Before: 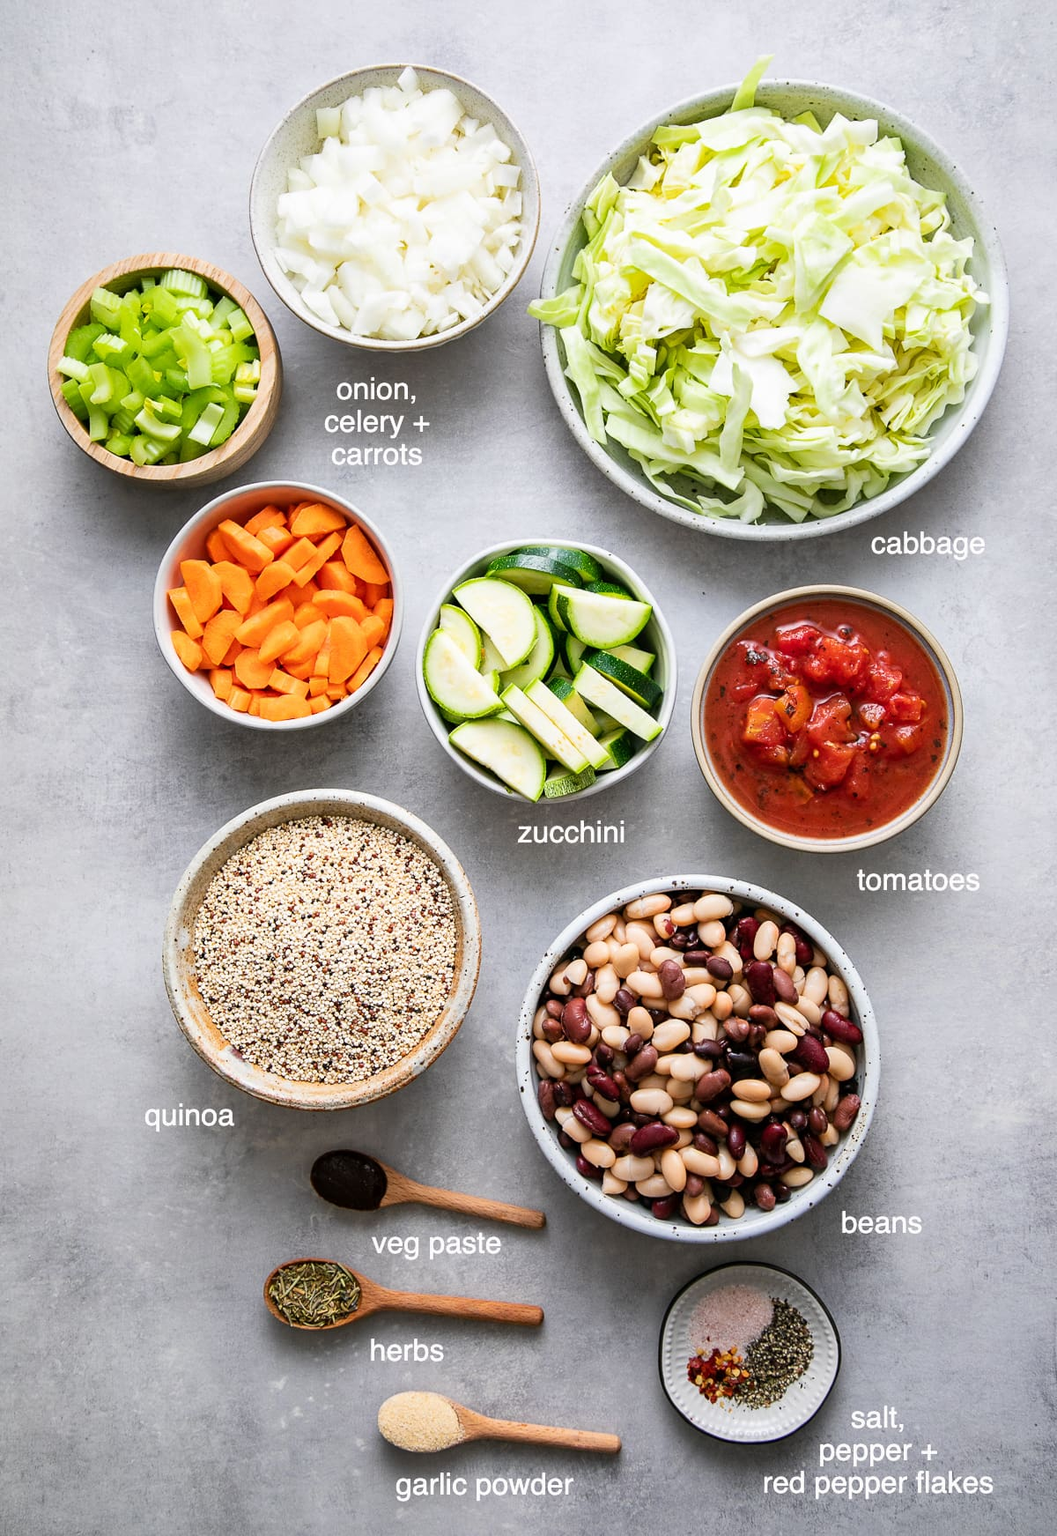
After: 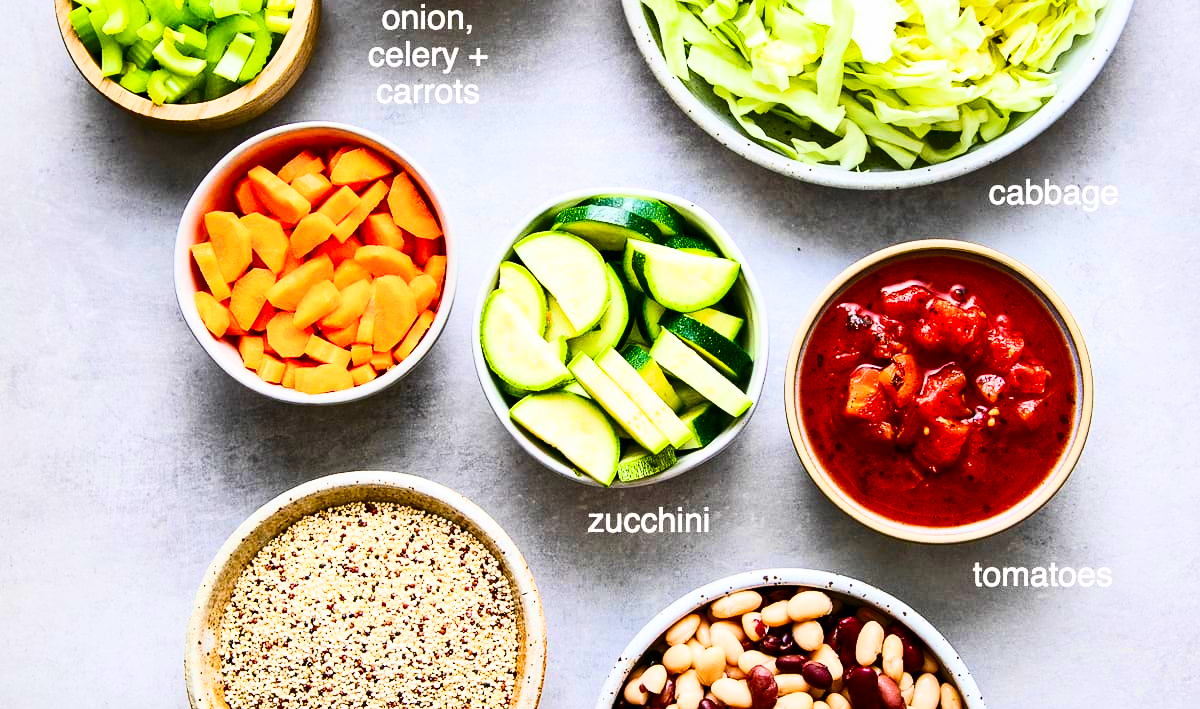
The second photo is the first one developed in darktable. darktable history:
tone equalizer: on, module defaults
contrast brightness saturation: contrast 0.409, brightness 0.043, saturation 0.257
velvia: strength 51.5%, mid-tones bias 0.514
crop and rotate: top 24.361%, bottom 34.915%
